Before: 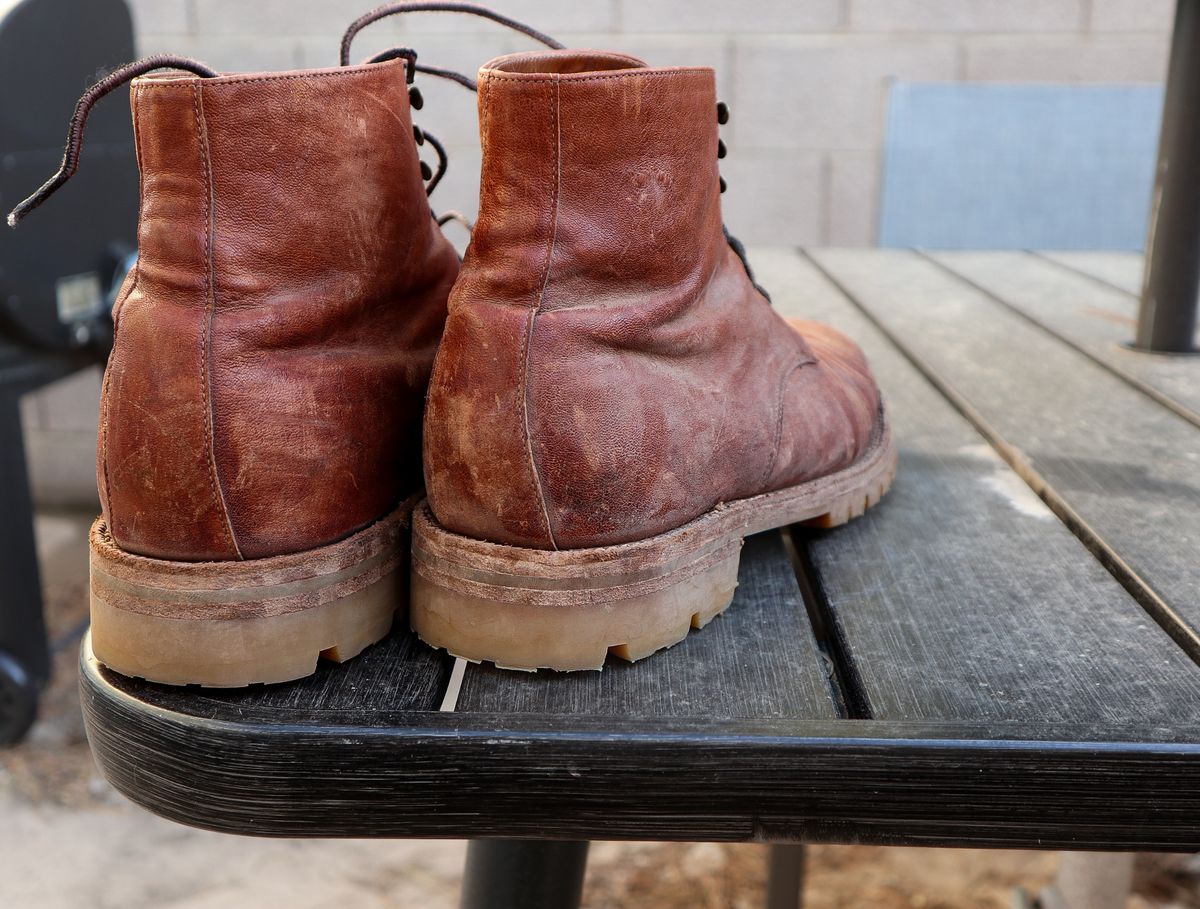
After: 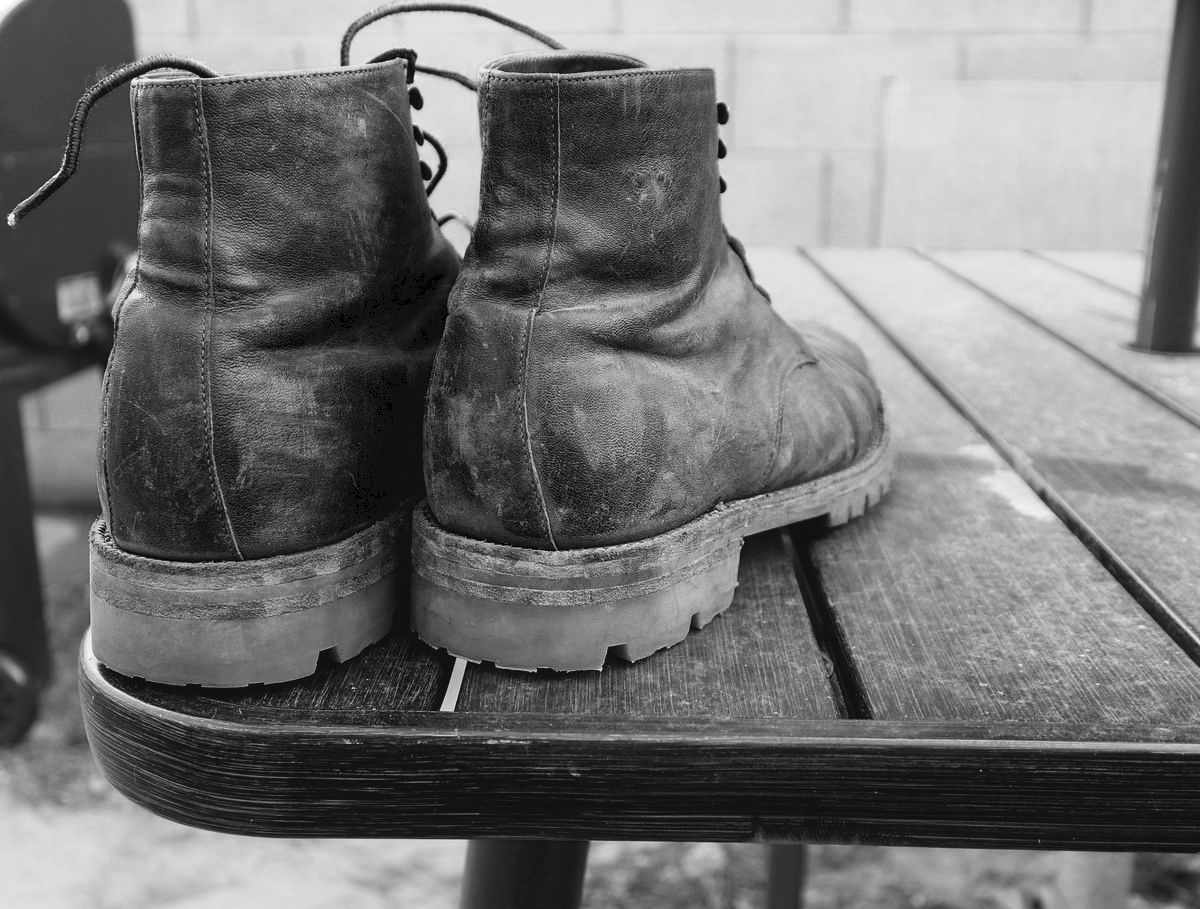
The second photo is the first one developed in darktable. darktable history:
tone curve: curves: ch0 [(0, 0) (0.003, 0.045) (0.011, 0.051) (0.025, 0.057) (0.044, 0.074) (0.069, 0.096) (0.1, 0.125) (0.136, 0.16) (0.177, 0.201) (0.224, 0.242) (0.277, 0.299) (0.335, 0.362) (0.399, 0.432) (0.468, 0.512) (0.543, 0.601) (0.623, 0.691) (0.709, 0.786) (0.801, 0.876) (0.898, 0.927) (1, 1)], preserve colors none
color look up table: target L [83.12, 79.16, 85.98, 100.62, 82.05, 75.88, 72.94, 64.74, 56.57, 57.87, 29.29, 25.02, 201.6, 75.15, 58.64, 62.97, 75.88, 67.74, 54.76, 46.43, 33.46, 46.03, 50.17, 29.29, 11.59, 17.53, 9.263, 0.506, 78.43, 80.97, 56.32, 62.97, 51.22, 74.05, 60.56, 27.54, 57.09, 23.52, 34.88, 12.25, 103.44, 100.31, 84.56, 82.41, 79.88, 66.62, 71.84, 53.98, 43.19], target a [-0.002, 0, -0.003, 0.001, 0, 0, 0, 0.001, 0.001, 0 ×5, 0.001, 0.001, 0 ×4, 0.001, 0, 0.001, 0 ×6, -0.002, 0, 0.001, 0 ×4, 0.001, 0, 0, 0, 0.001, 0.001, -0.003, -0.001, 0 ×5], target b [0.023, 0.002, 0.024, -0.004, 0.002, 0.002, 0.002, -0.004, -0.004, 0.001, 0.001, -0.003, -0.001, 0.002, -0.004, -0.005, 0.002, 0.002, 0.001, 0.001, -0.003, 0.001, -0.004, 0.001, -0.002, 0.001, 0.001, 0, 0.002, 0.023, 0.001, -0.005, 0.001, 0.002, 0.002, 0, -0.004, -0.002, 0.001, -0.002, -0.004, -0.004, 0.024, 0.002 ×4, -0.003, 0.001], num patches 49
